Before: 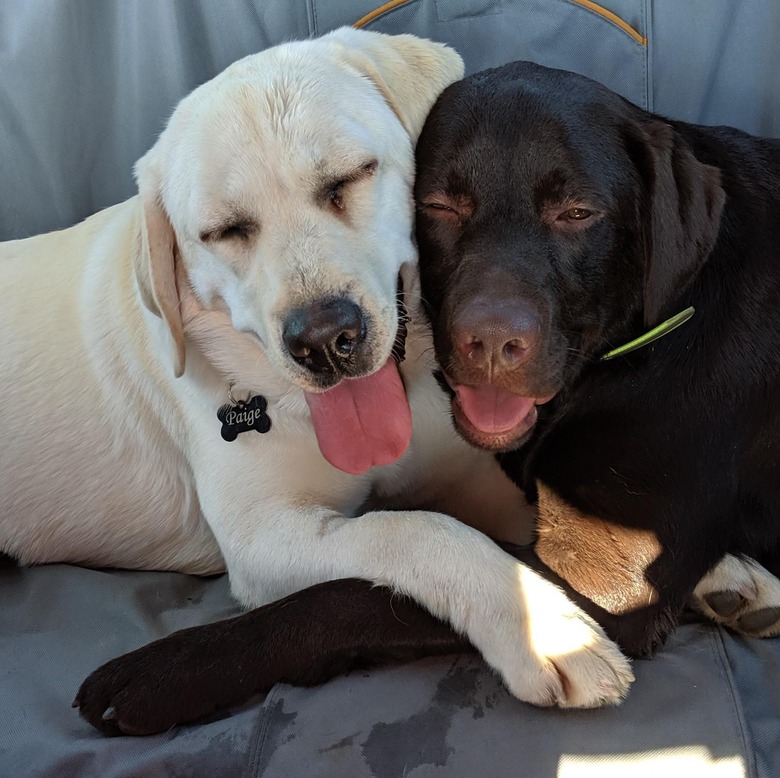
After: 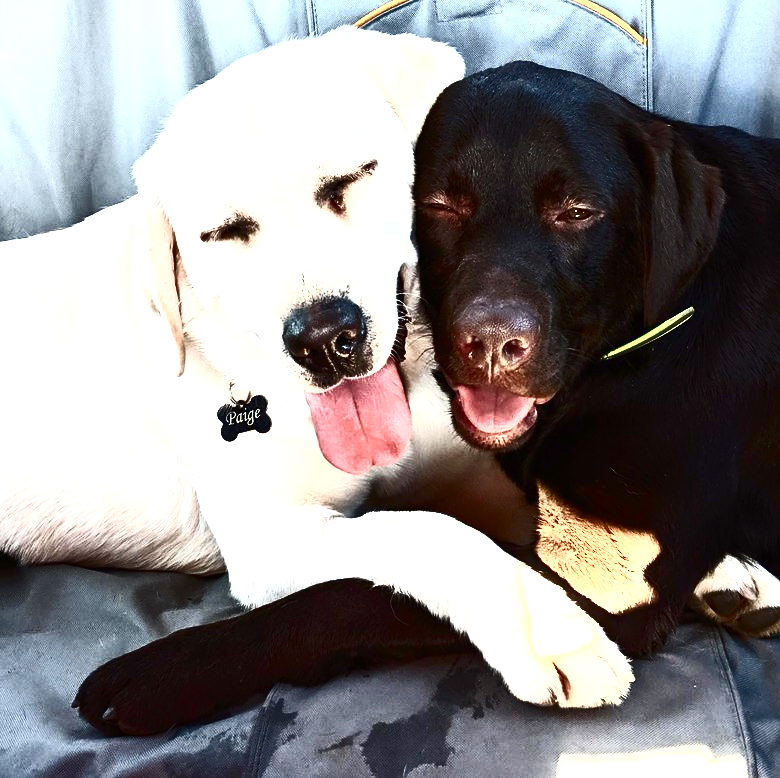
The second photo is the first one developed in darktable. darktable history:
contrast brightness saturation: contrast 0.93, brightness 0.2
exposure: black level correction 0, exposure 0.7 EV, compensate exposure bias true, compensate highlight preservation false
levels: levels [0, 0.435, 0.917]
